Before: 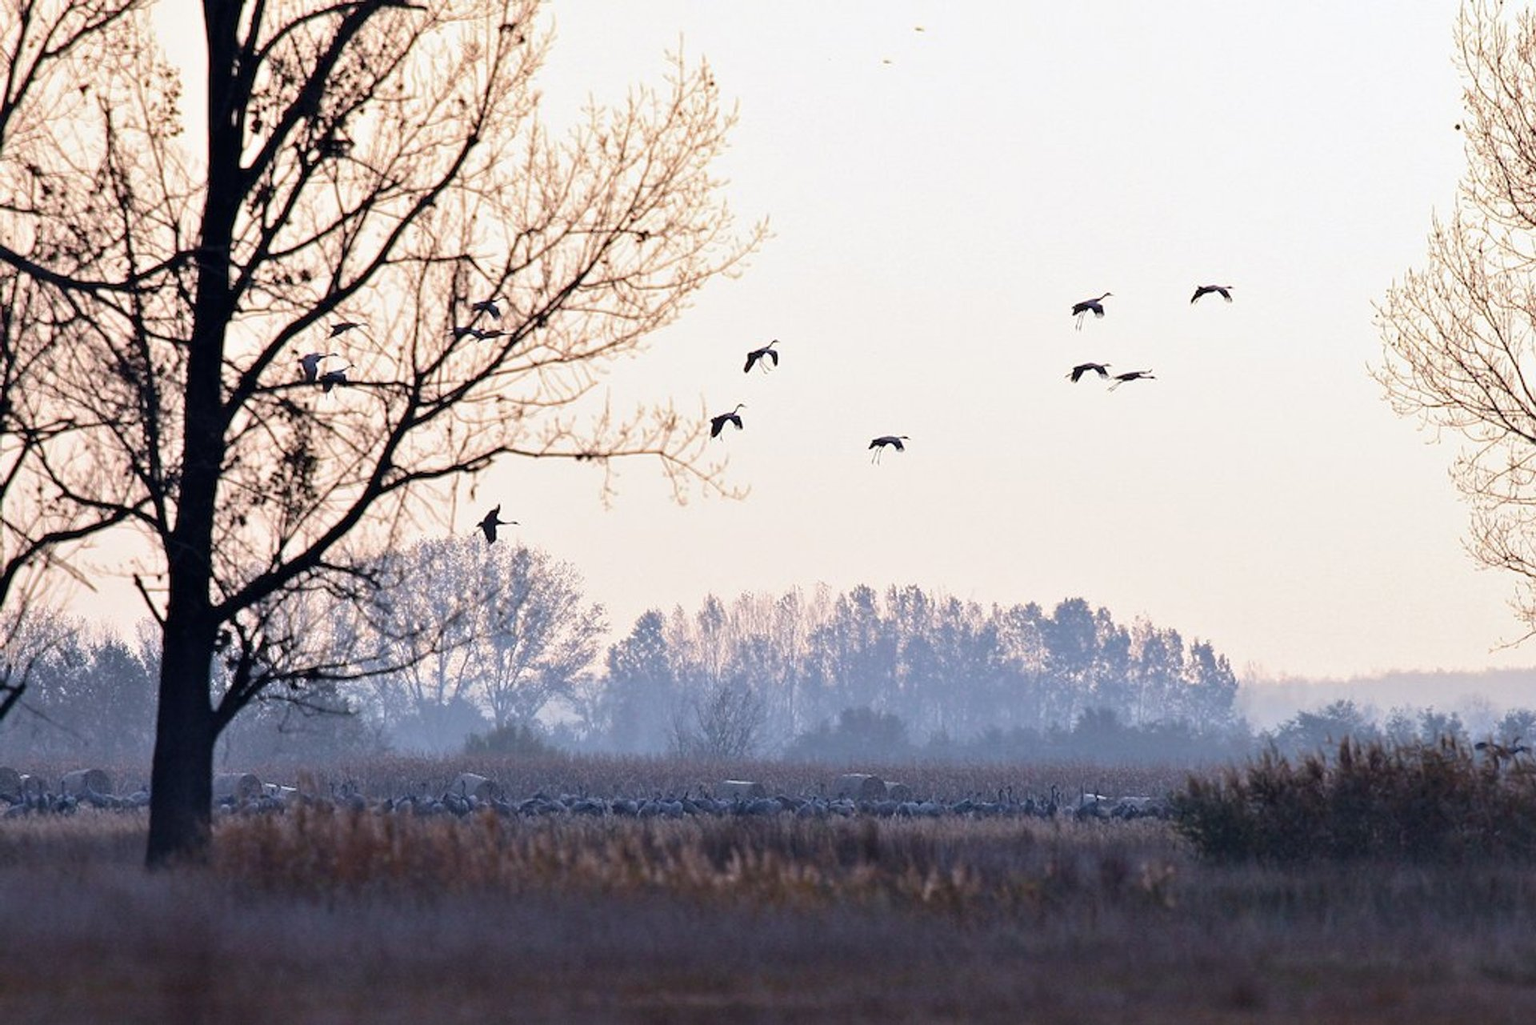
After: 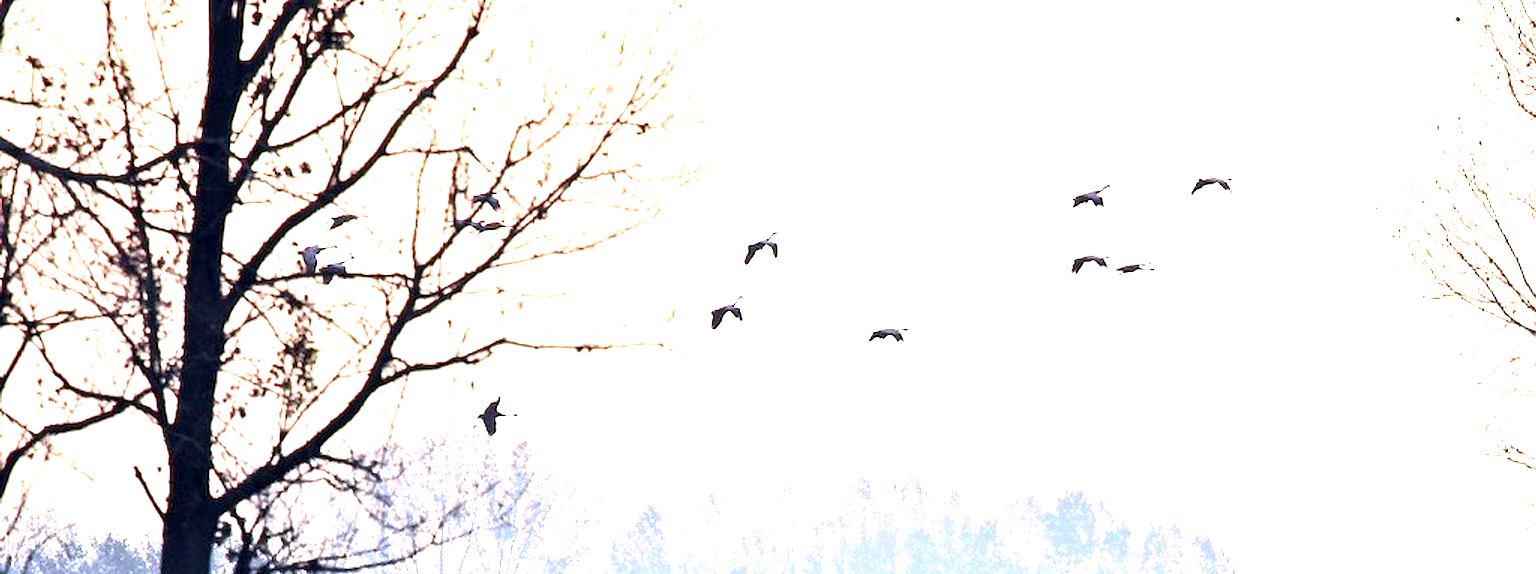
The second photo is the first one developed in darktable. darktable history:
exposure: black level correction 0.001, exposure 1.719 EV, compensate exposure bias true, compensate highlight preservation false
crop and rotate: top 10.605%, bottom 33.274%
